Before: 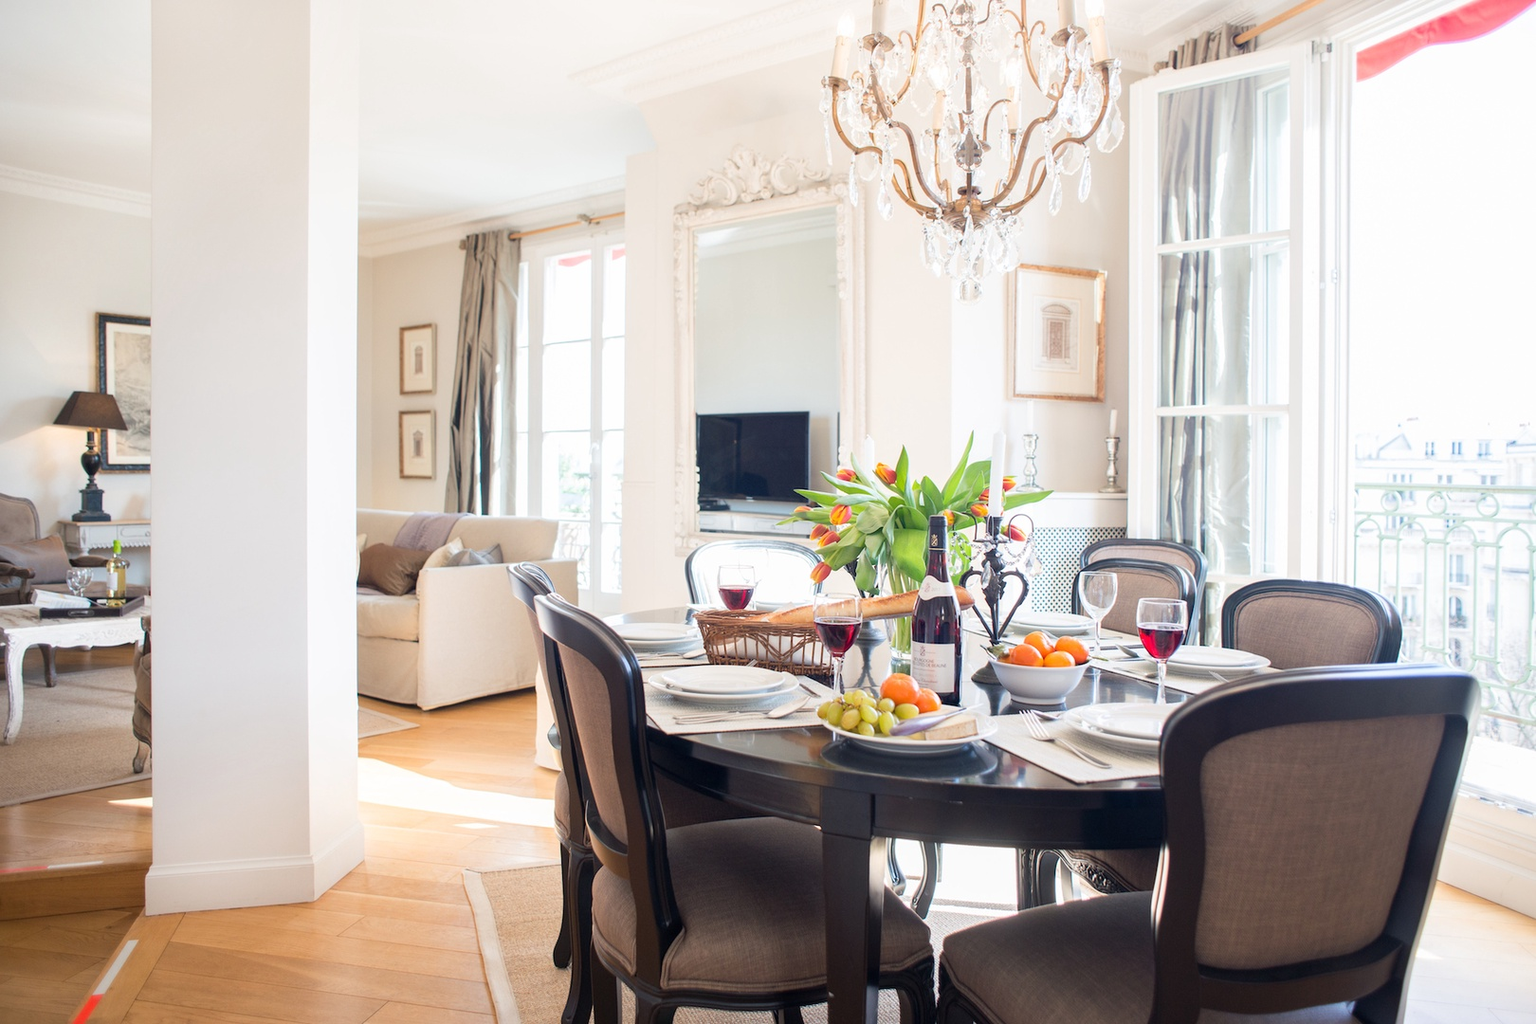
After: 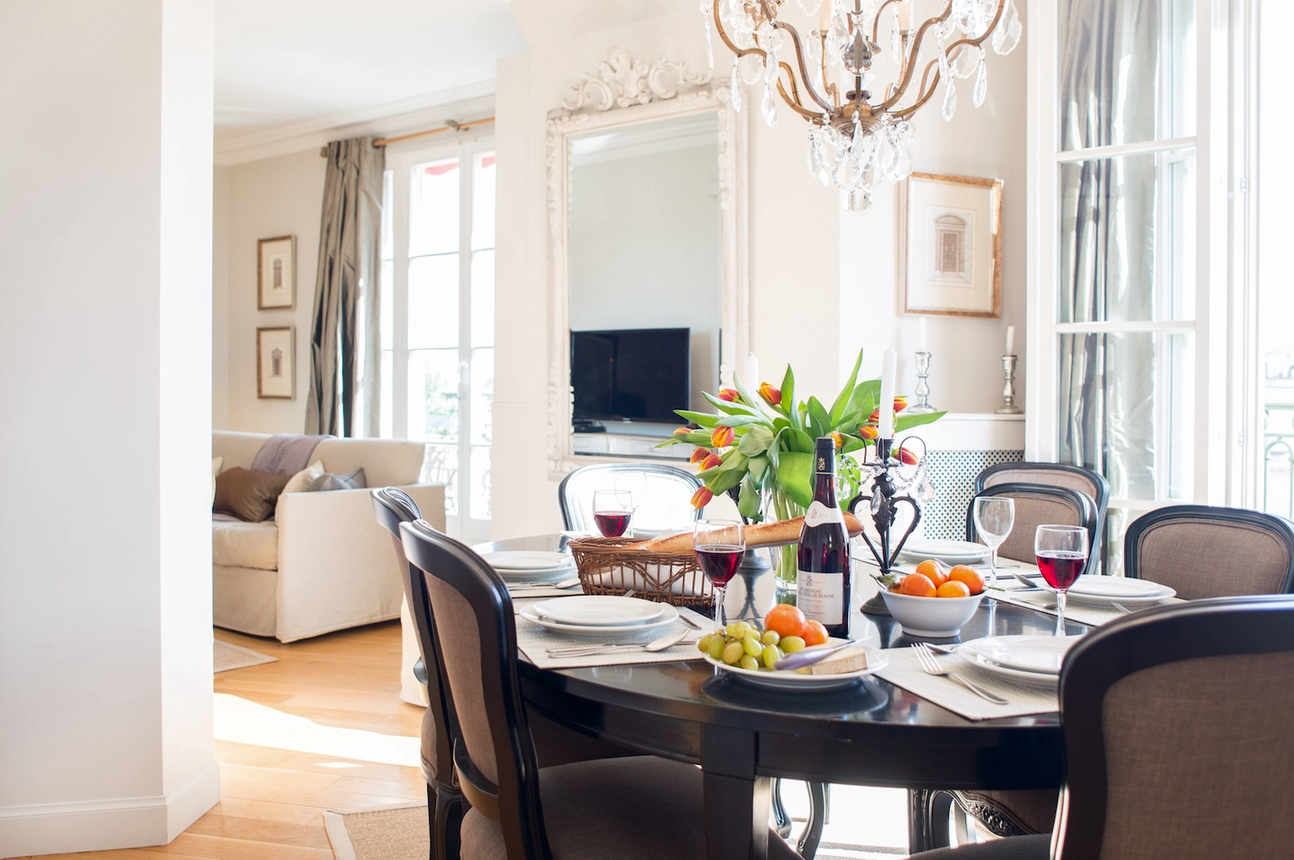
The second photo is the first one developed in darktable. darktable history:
contrast brightness saturation: brightness -0.088
crop and rotate: left 10.176%, top 9.86%, right 9.909%, bottom 10.457%
